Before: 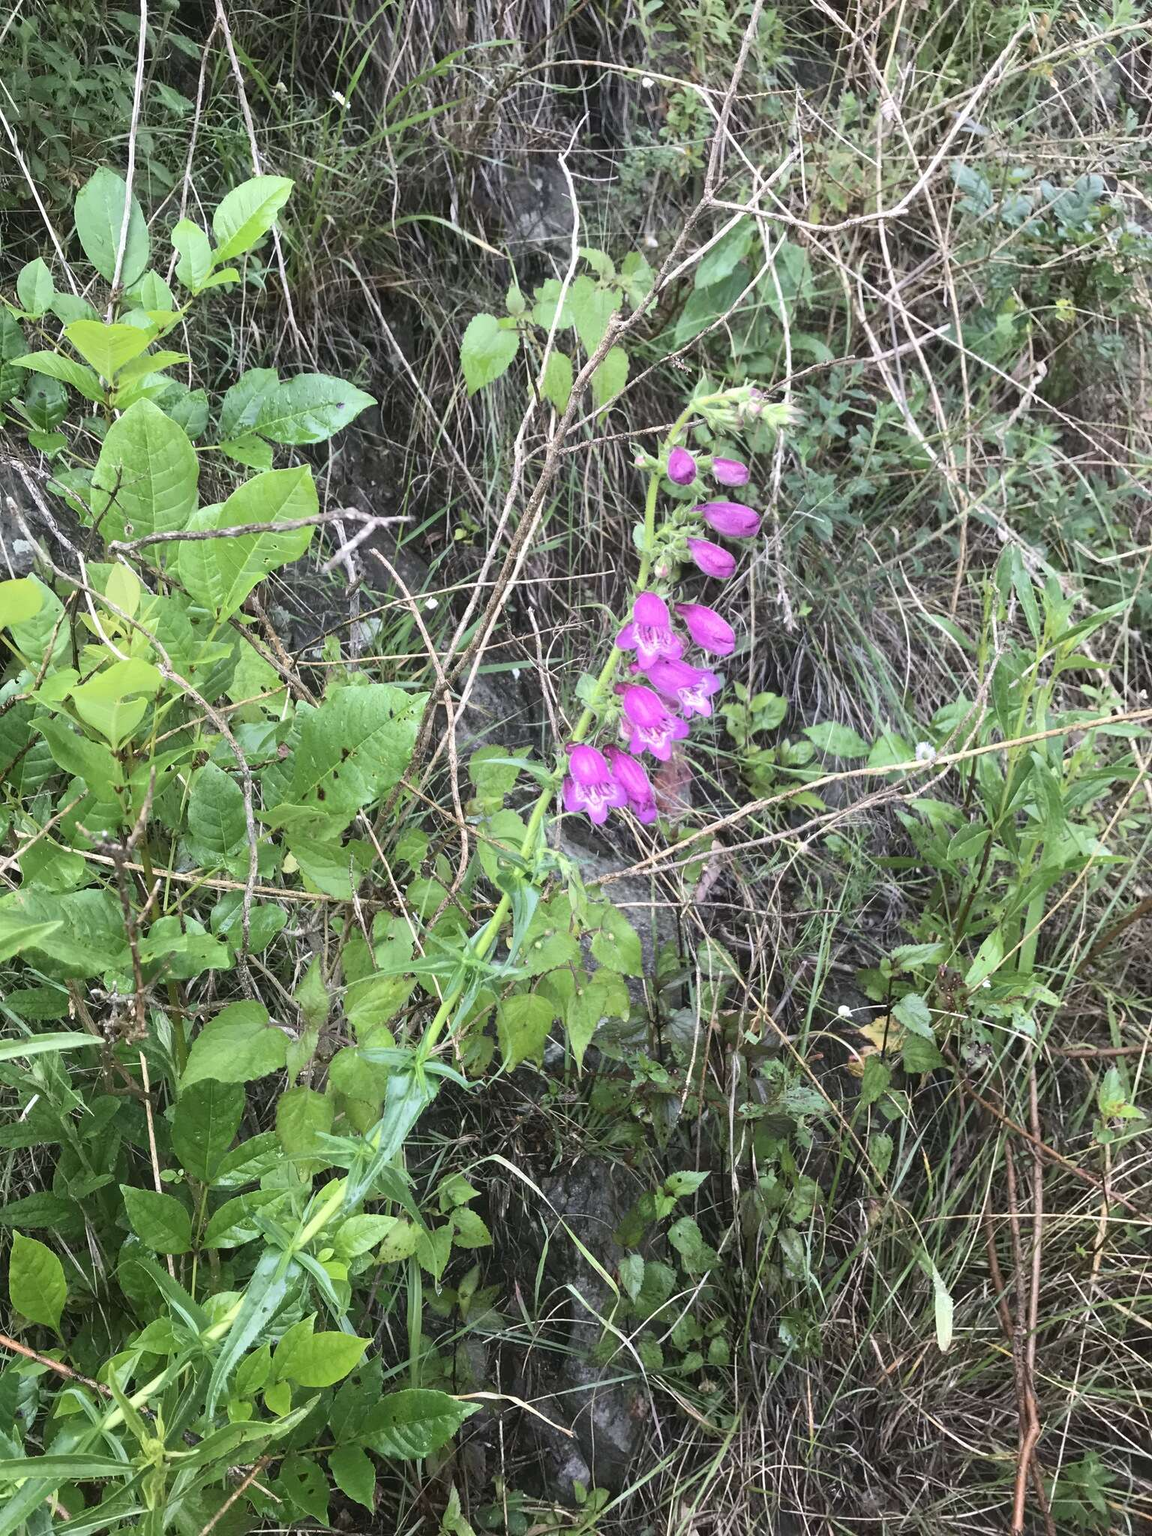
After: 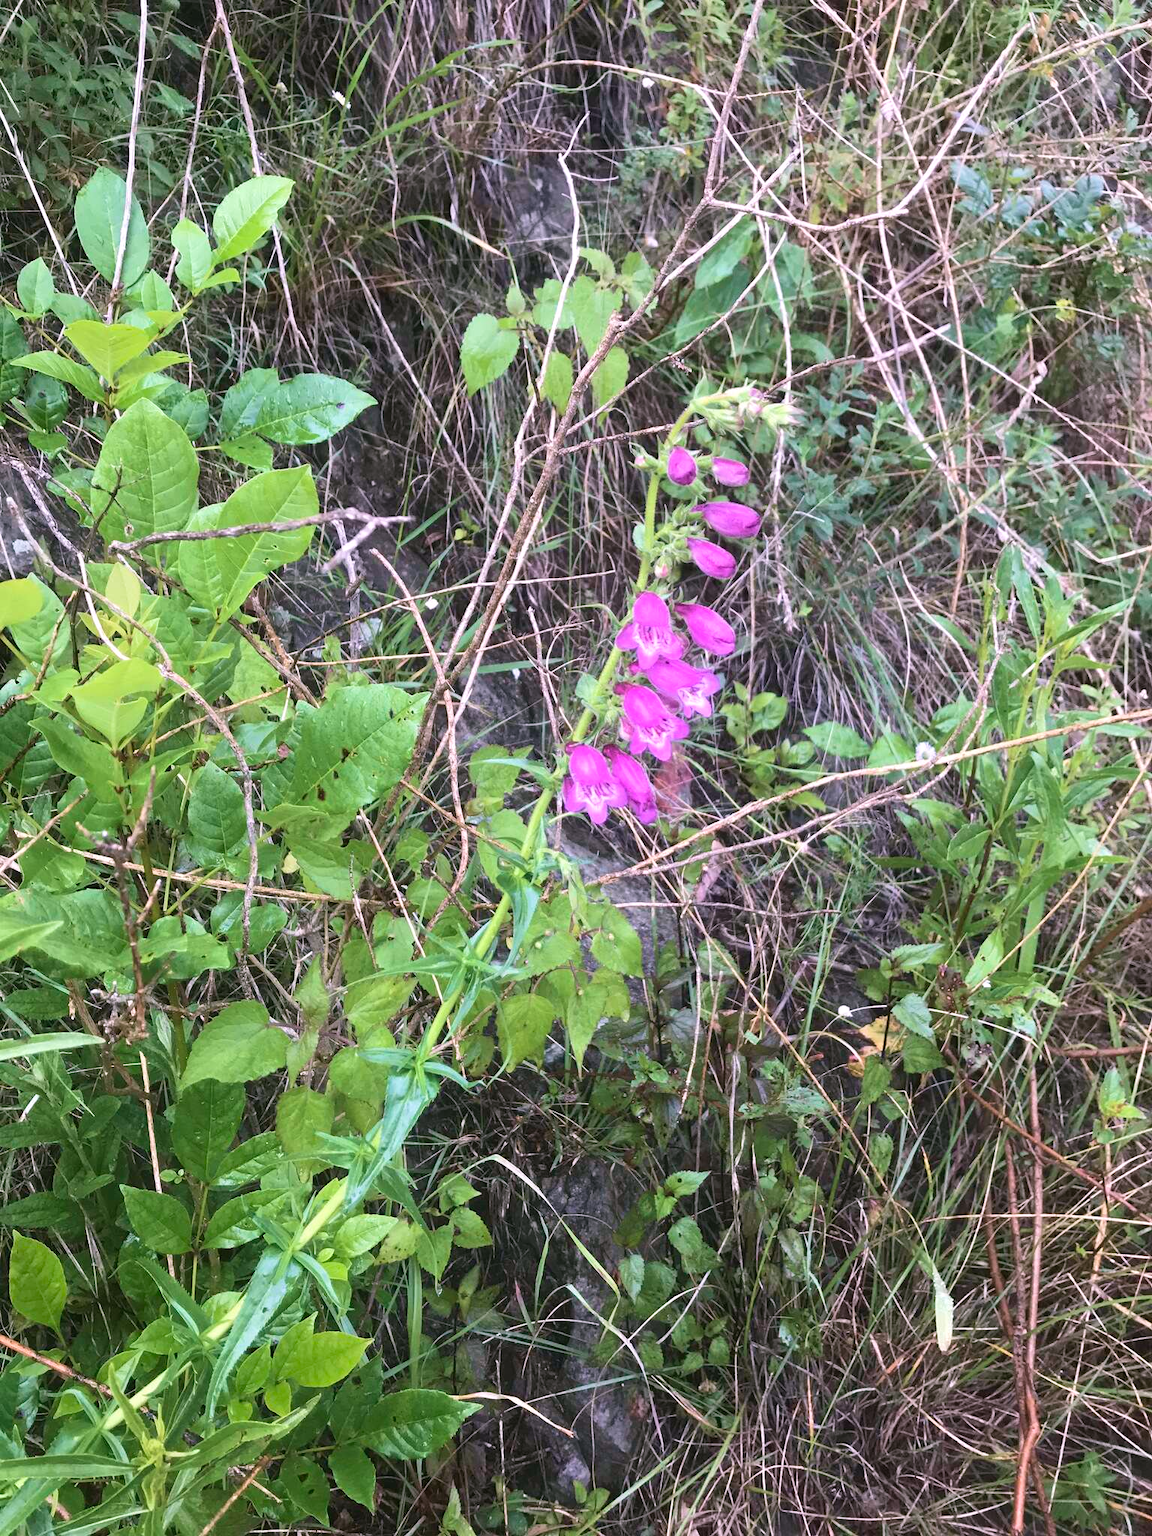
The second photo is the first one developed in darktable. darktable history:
velvia: on, module defaults
white balance: red 1.05, blue 1.072
